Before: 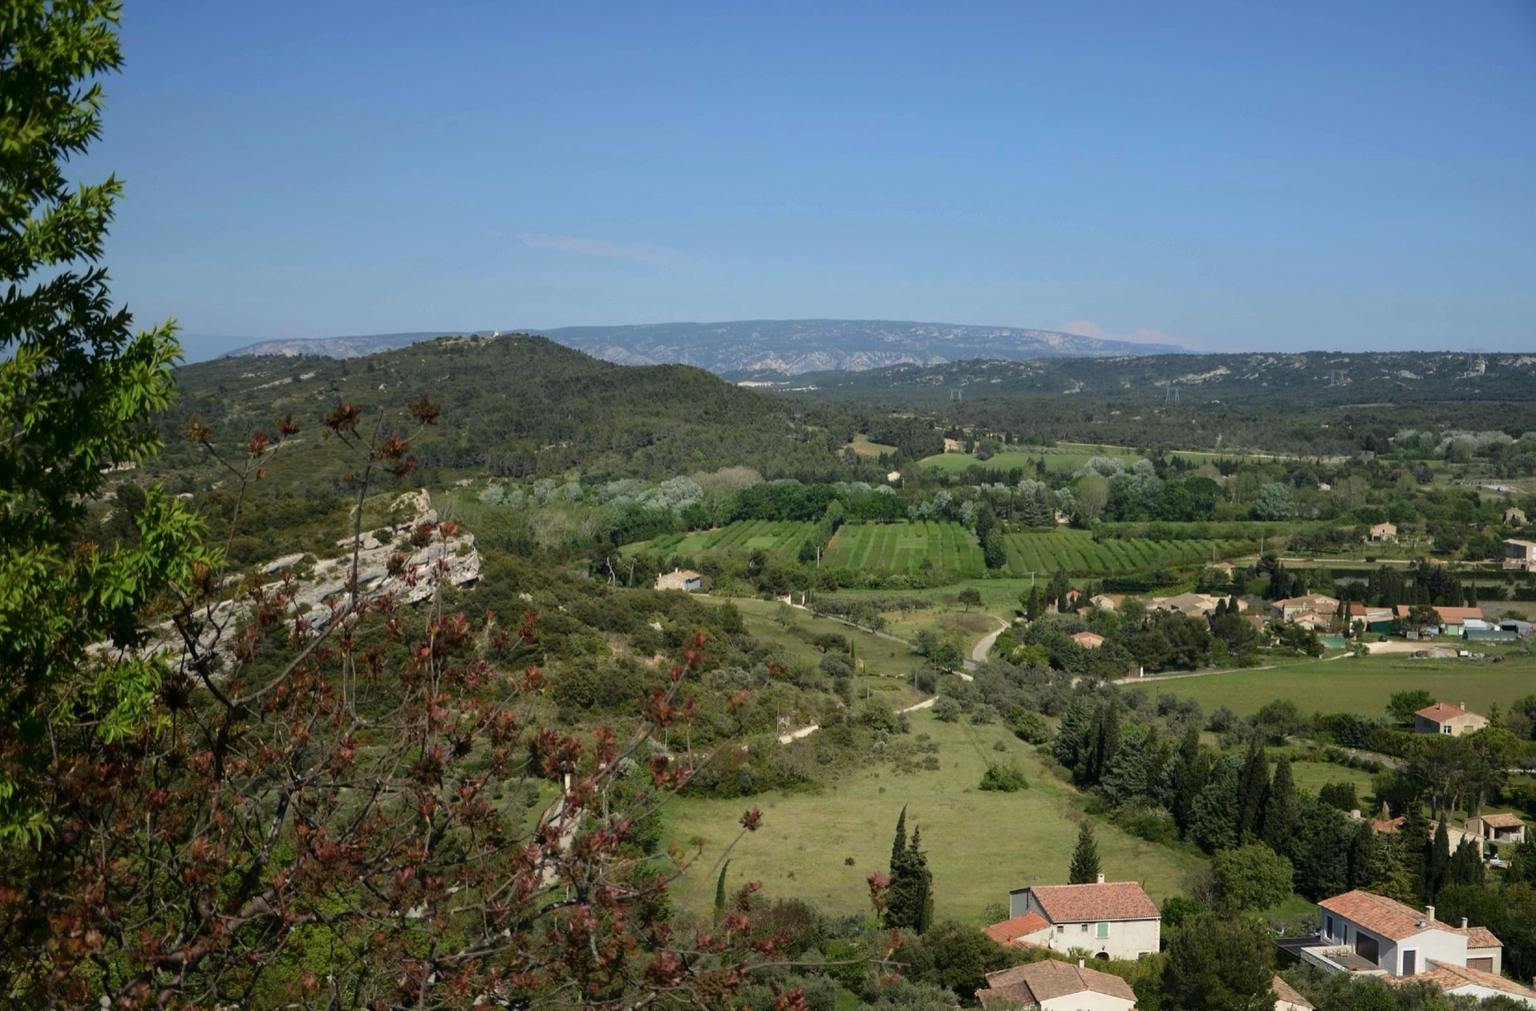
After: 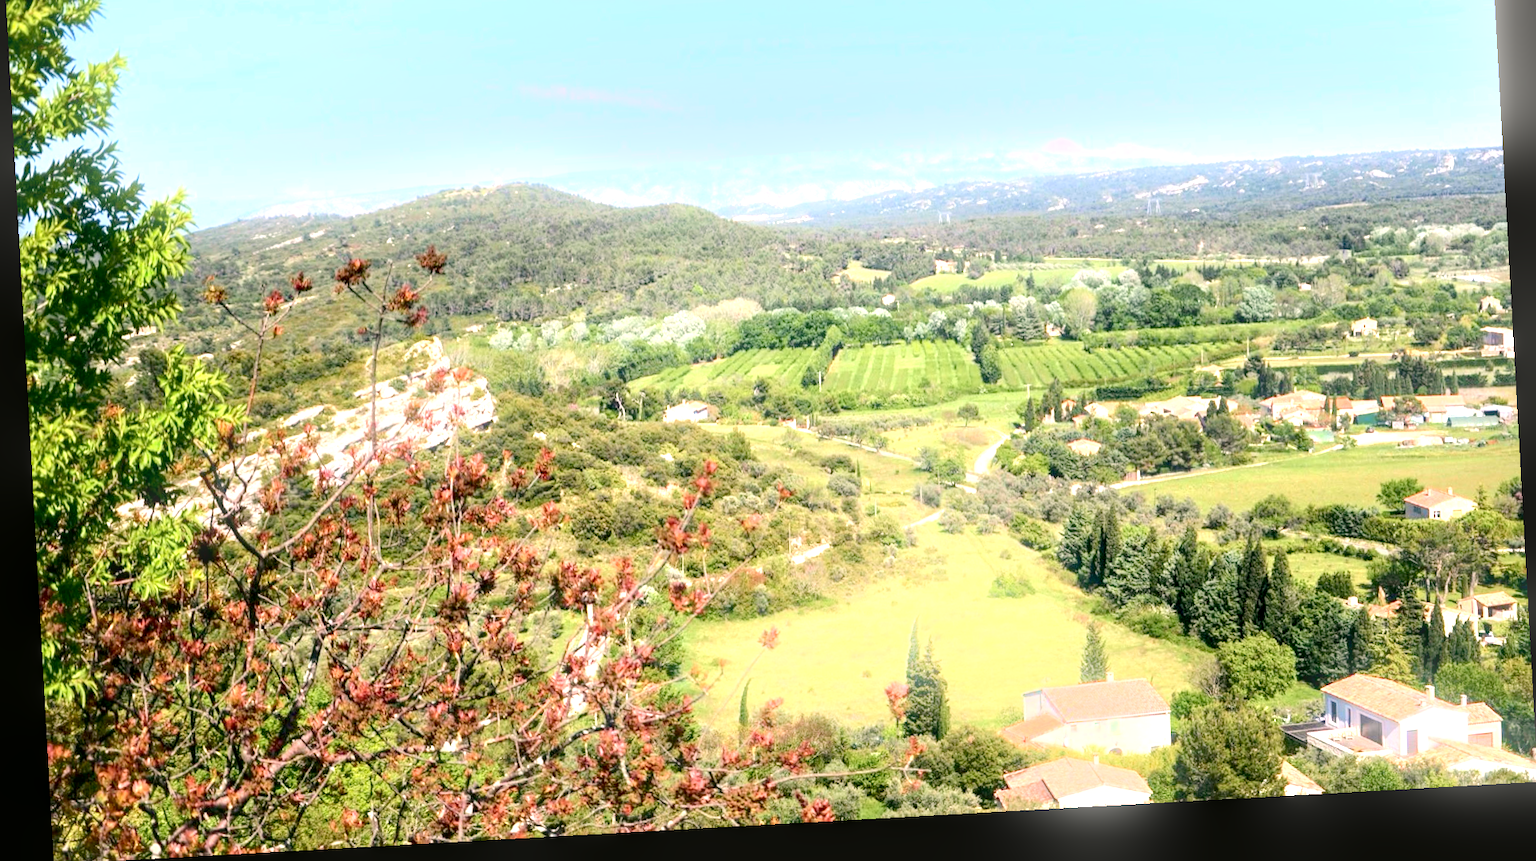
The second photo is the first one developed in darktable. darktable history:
exposure: exposure 2.04 EV, compensate highlight preservation false
crop and rotate: top 18.507%
rotate and perspective: rotation -3.18°, automatic cropping off
bloom: size 9%, threshold 100%, strength 7%
local contrast: detail 130%
tone curve: curves: ch0 [(0, 0) (0.068, 0.031) (0.175, 0.132) (0.337, 0.304) (0.498, 0.511) (0.748, 0.762) (0.993, 0.954)]; ch1 [(0, 0) (0.294, 0.184) (0.359, 0.34) (0.362, 0.35) (0.43, 0.41) (0.469, 0.453) (0.495, 0.489) (0.54, 0.563) (0.612, 0.641) (1, 1)]; ch2 [(0, 0) (0.431, 0.419) (0.495, 0.502) (0.524, 0.534) (0.557, 0.56) (0.634, 0.654) (0.728, 0.722) (1, 1)], color space Lab, independent channels, preserve colors none
color calibration: illuminant custom, x 0.348, y 0.366, temperature 4940.58 K
color correction: highlights a* 7.34, highlights b* 4.37
